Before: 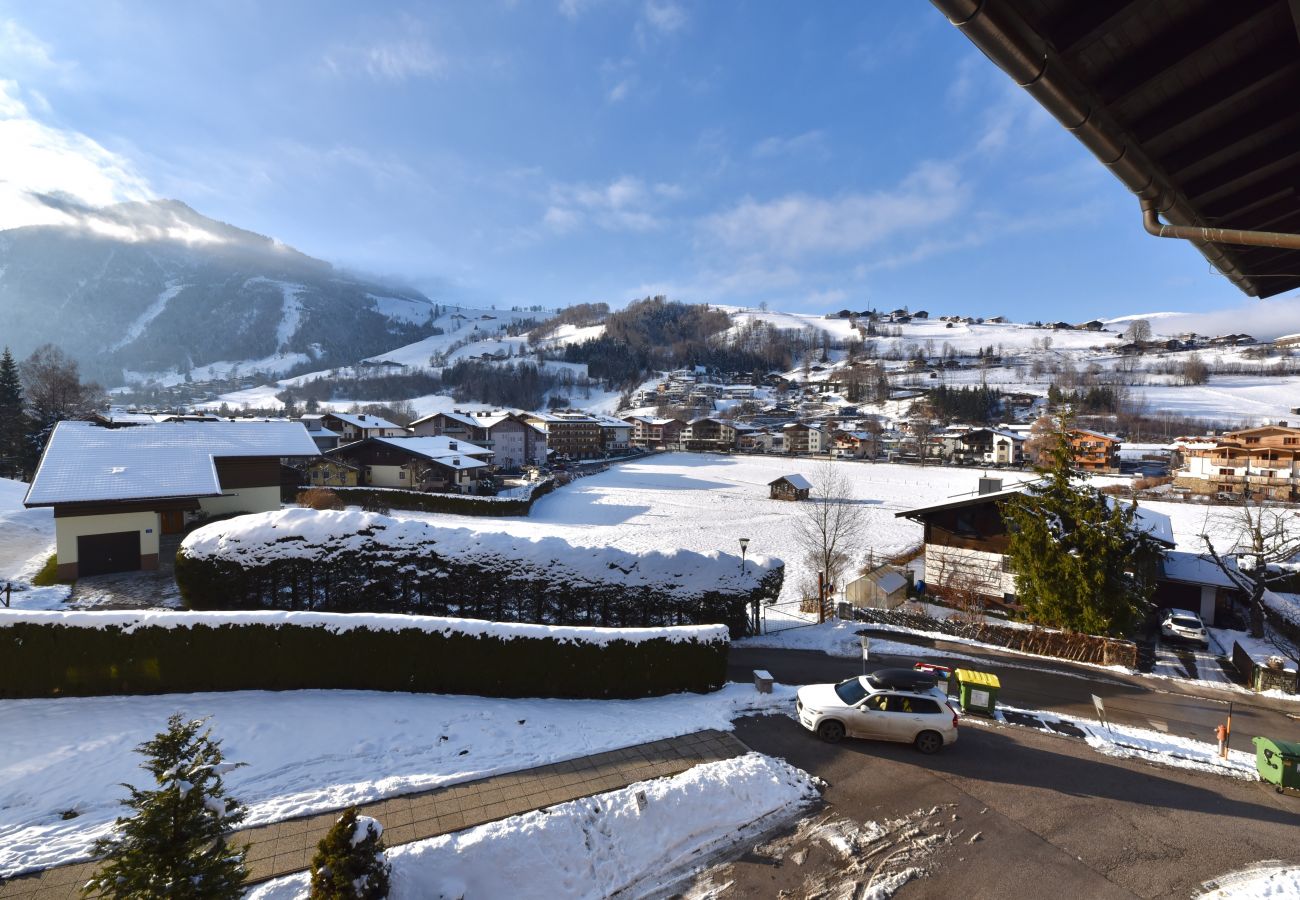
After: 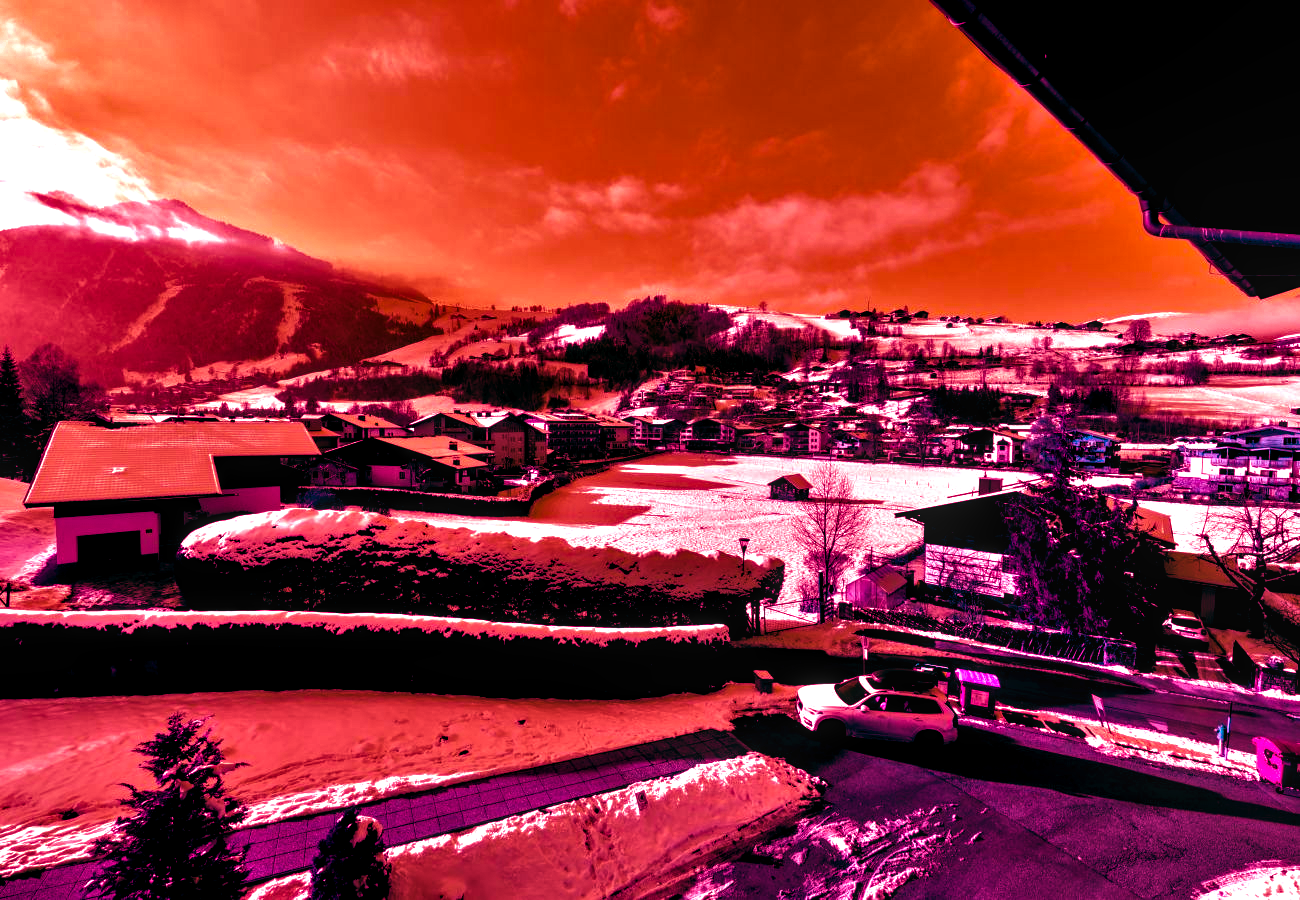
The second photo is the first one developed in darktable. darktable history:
white balance: emerald 1
local contrast: on, module defaults
color balance rgb: shadows lift › luminance -18.76%, shadows lift › chroma 35.44%, power › luminance -3.76%, power › hue 142.17°, highlights gain › chroma 7.5%, highlights gain › hue 184.75°, global offset › luminance -0.52%, global offset › chroma 0.91%, global offset › hue 173.36°, shadows fall-off 300%, white fulcrum 2 EV, highlights fall-off 300%, linear chroma grading › shadows 17.19%, linear chroma grading › highlights 61.12%, linear chroma grading › global chroma 50%, hue shift -150.52°, perceptual brilliance grading › global brilliance 12%, mask middle-gray fulcrum 100%, contrast gray fulcrum 38.43%, contrast 35.15%, saturation formula JzAzBz (2021)
shadows and highlights: shadows 49, highlights -41, soften with gaussian
